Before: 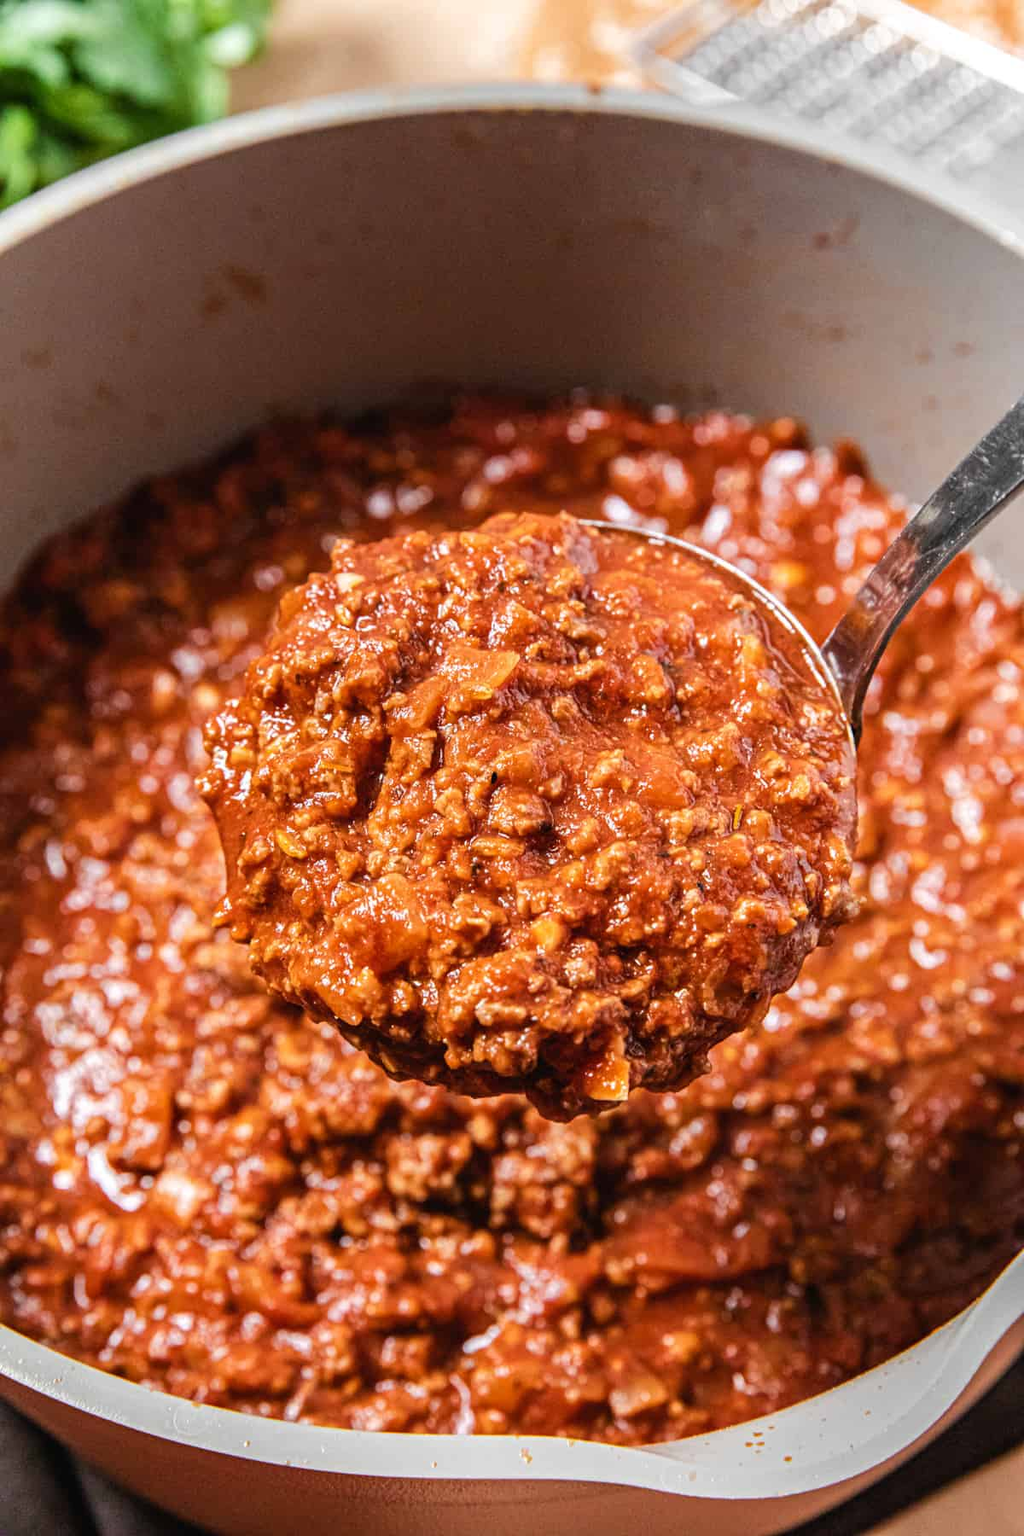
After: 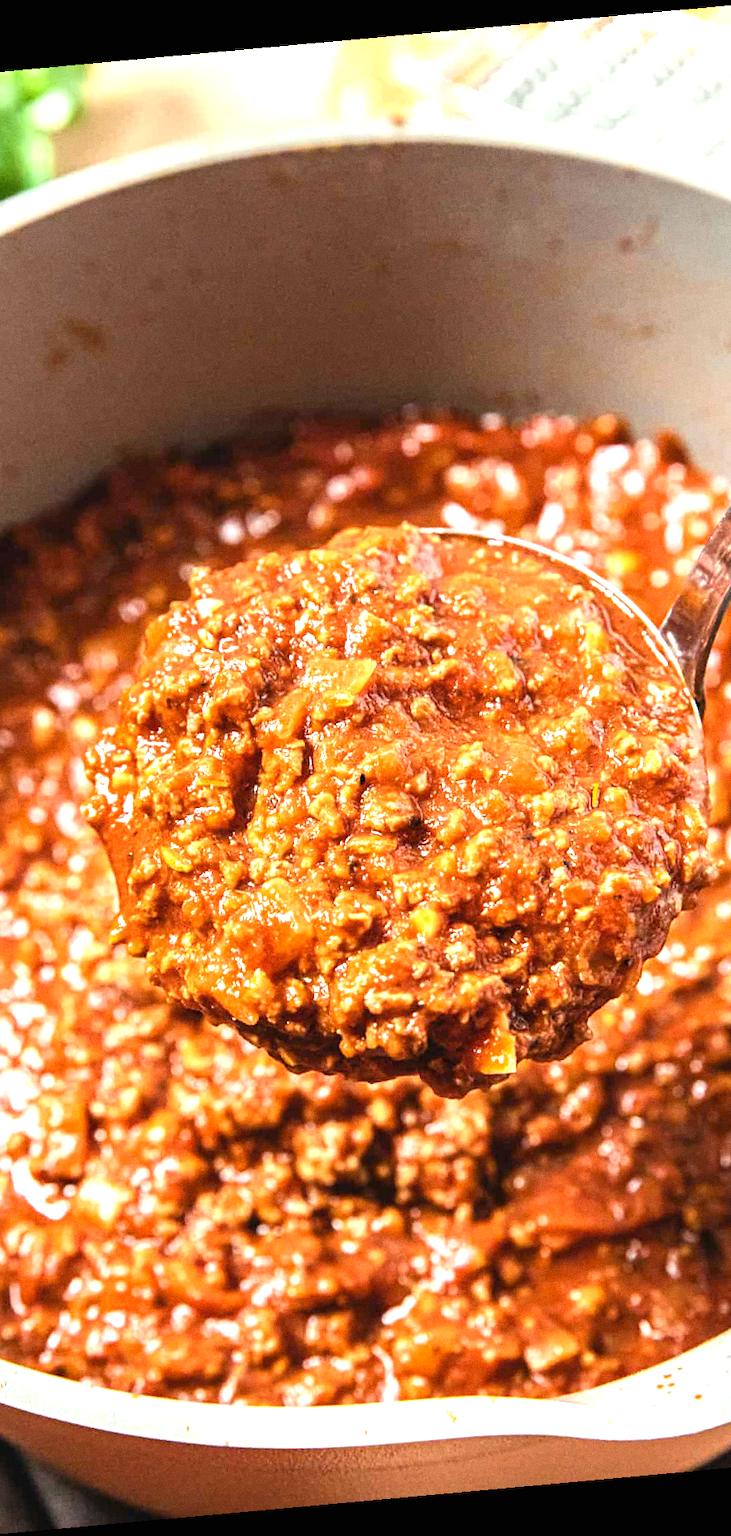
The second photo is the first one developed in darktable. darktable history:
exposure: black level correction 0, exposure 1 EV, compensate exposure bias true, compensate highlight preservation false
crop and rotate: left 15.546%, right 17.787%
color correction: highlights a* -4.73, highlights b* 5.06, saturation 0.97
rotate and perspective: rotation -5.2°, automatic cropping off
grain: coarseness 0.09 ISO
